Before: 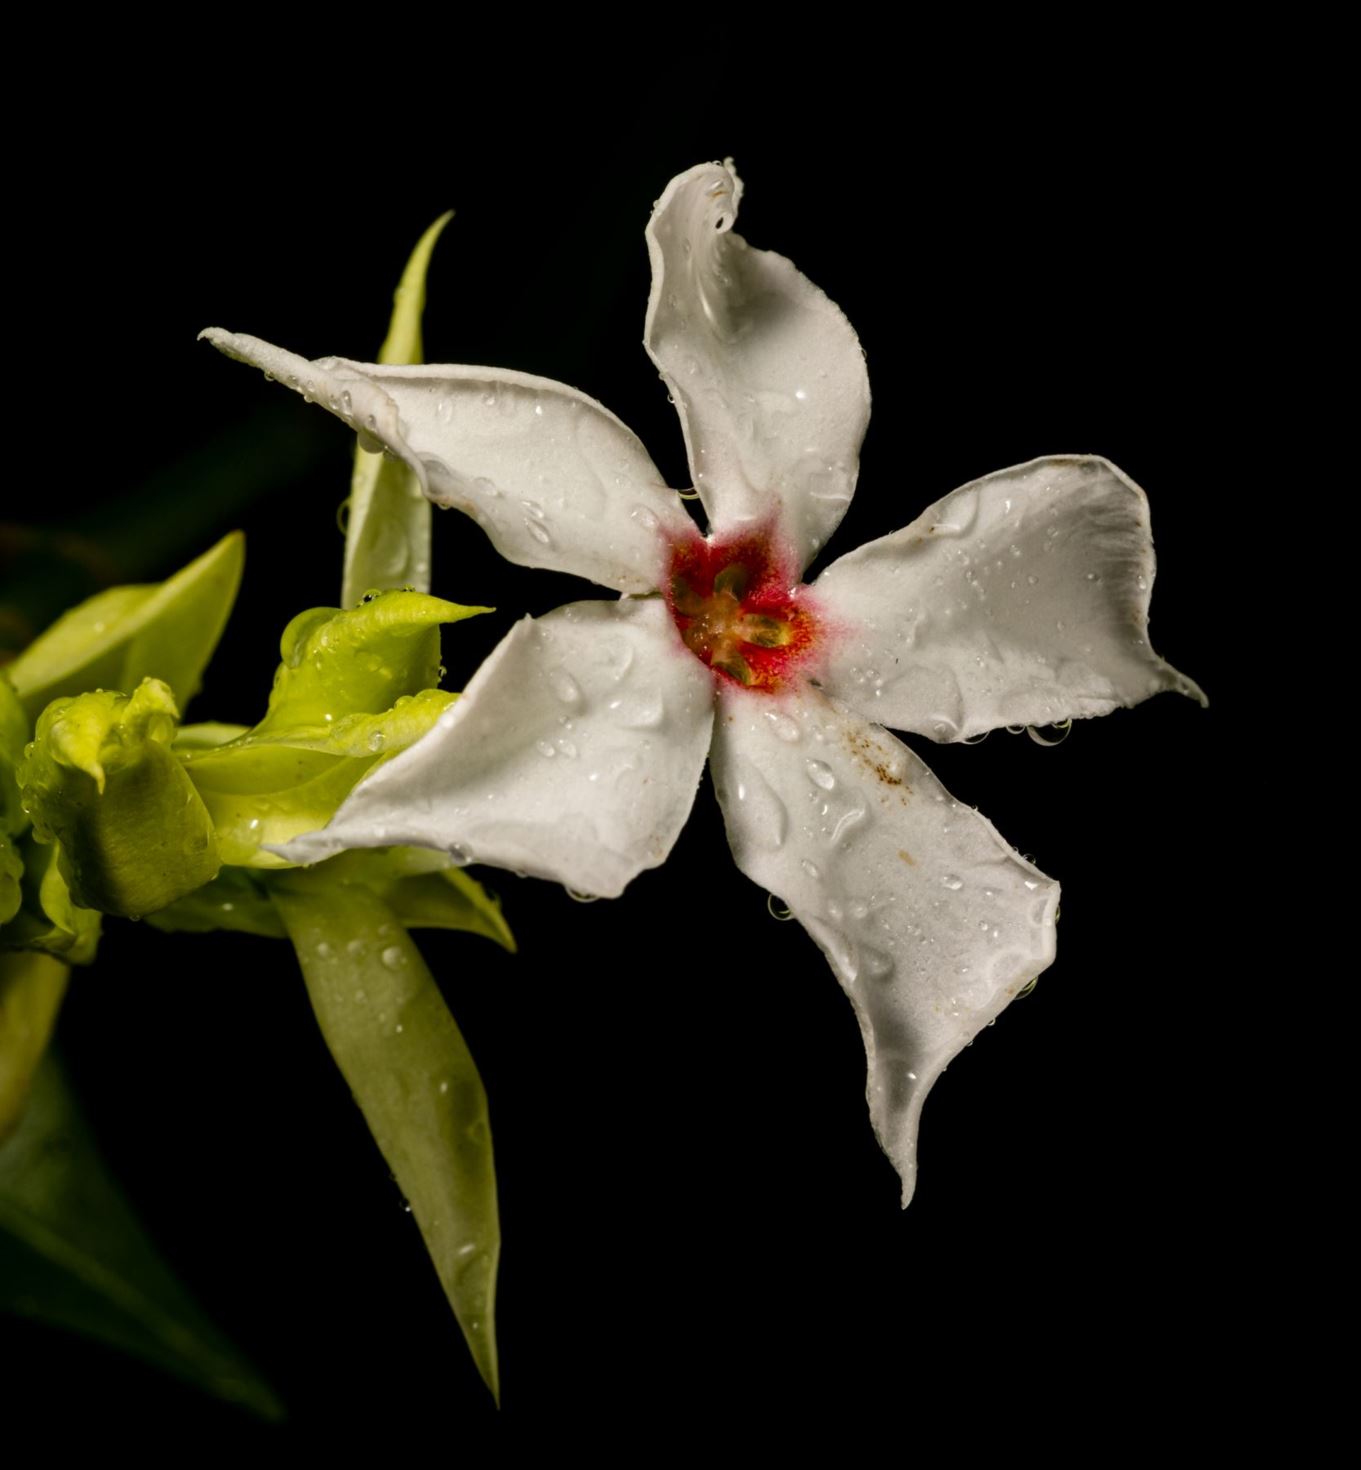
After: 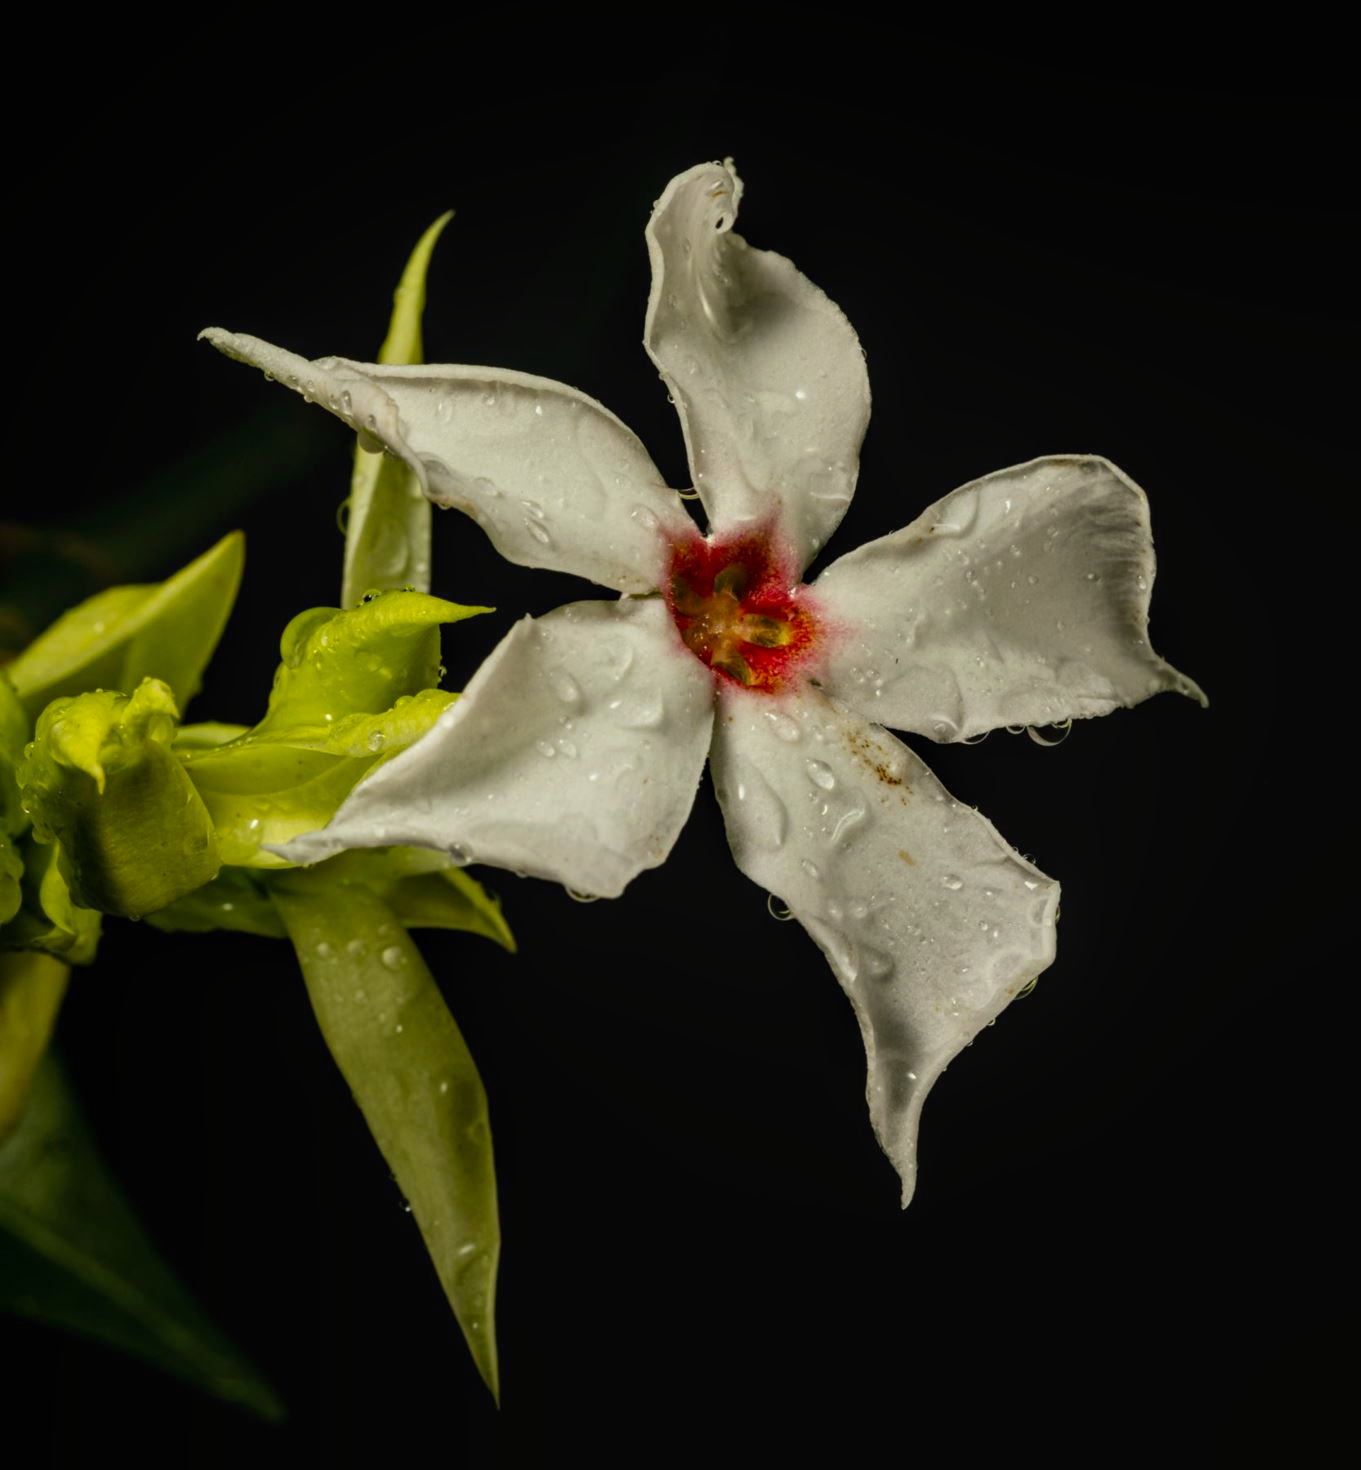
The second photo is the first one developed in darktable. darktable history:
color correction: highlights a* -4.37, highlights b* 6.99
local contrast: detail 109%
